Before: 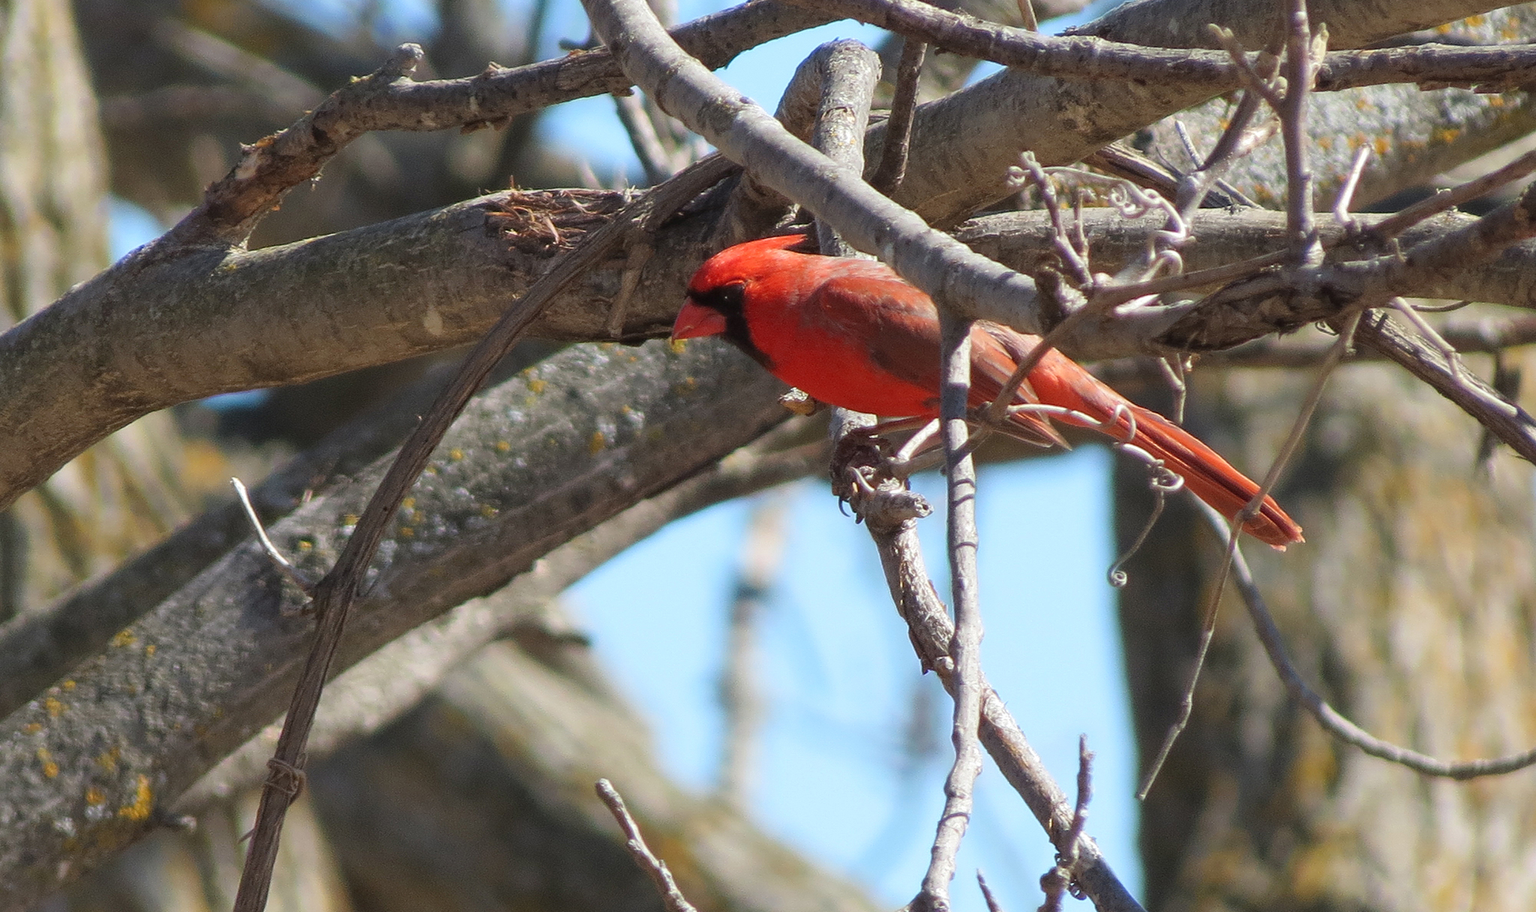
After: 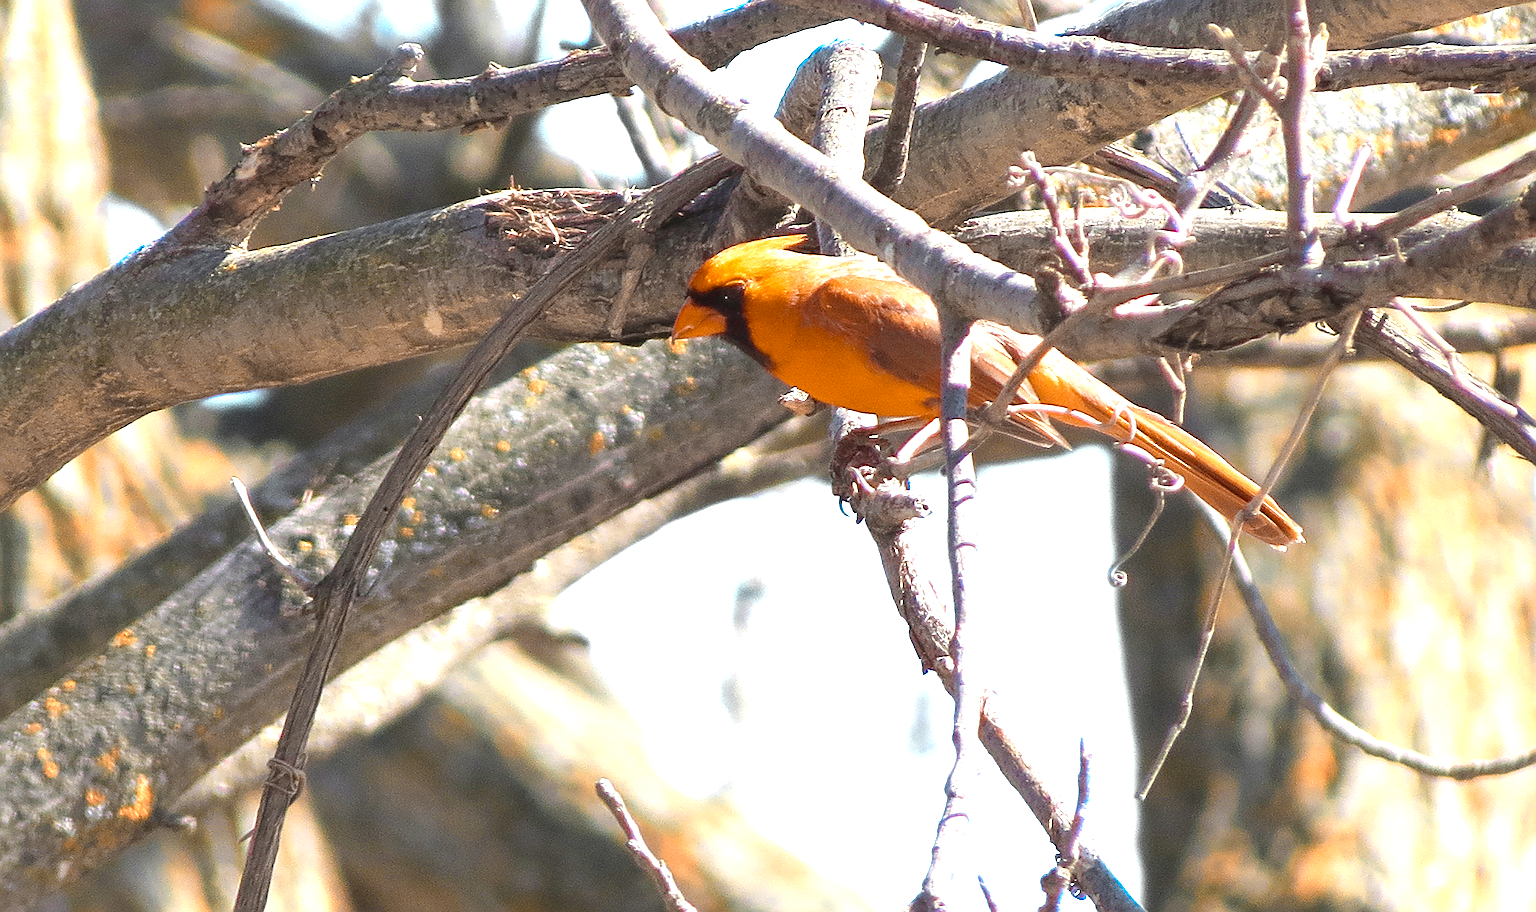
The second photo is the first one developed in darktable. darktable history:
exposure: black level correction 0, exposure 1.1 EV, compensate exposure bias true, compensate highlight preservation false
color zones: curves: ch0 [(0.009, 0.528) (0.136, 0.6) (0.255, 0.586) (0.39, 0.528) (0.522, 0.584) (0.686, 0.736) (0.849, 0.561)]; ch1 [(0.045, 0.781) (0.14, 0.416) (0.257, 0.695) (0.442, 0.032) (0.738, 0.338) (0.818, 0.632) (0.891, 0.741) (1, 0.704)]; ch2 [(0, 0.667) (0.141, 0.52) (0.26, 0.37) (0.474, 0.432) (0.743, 0.286)]
sharpen: on, module defaults
